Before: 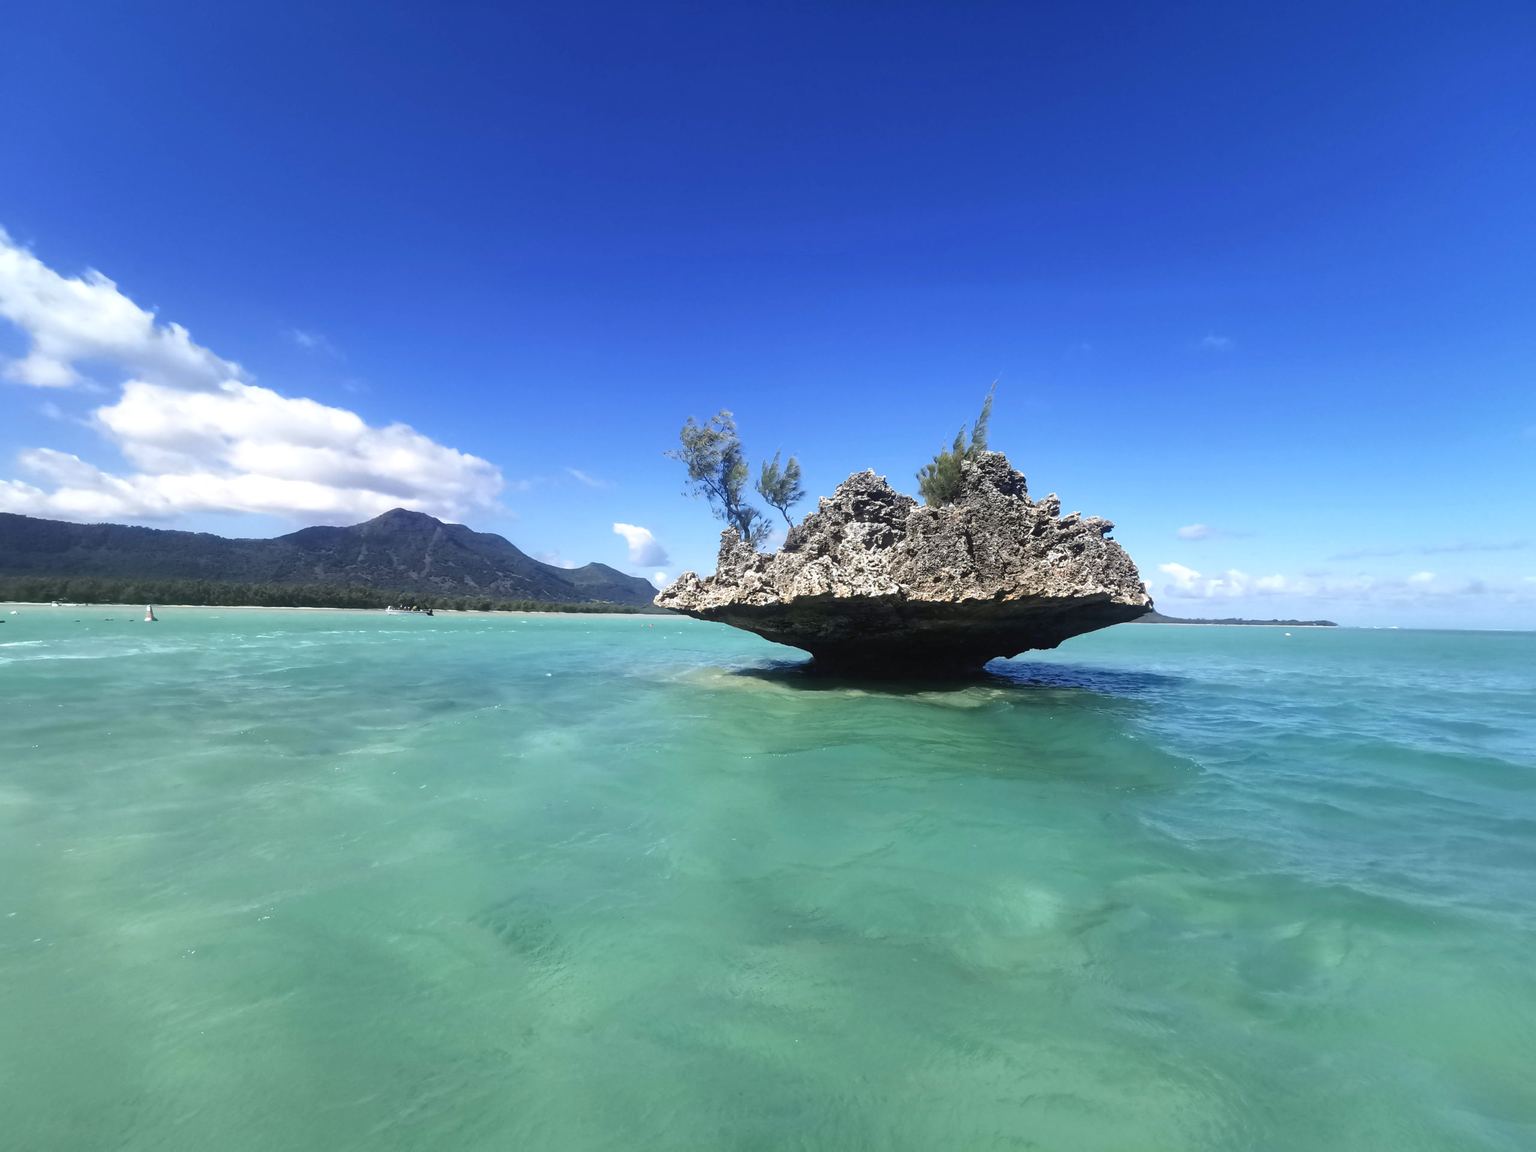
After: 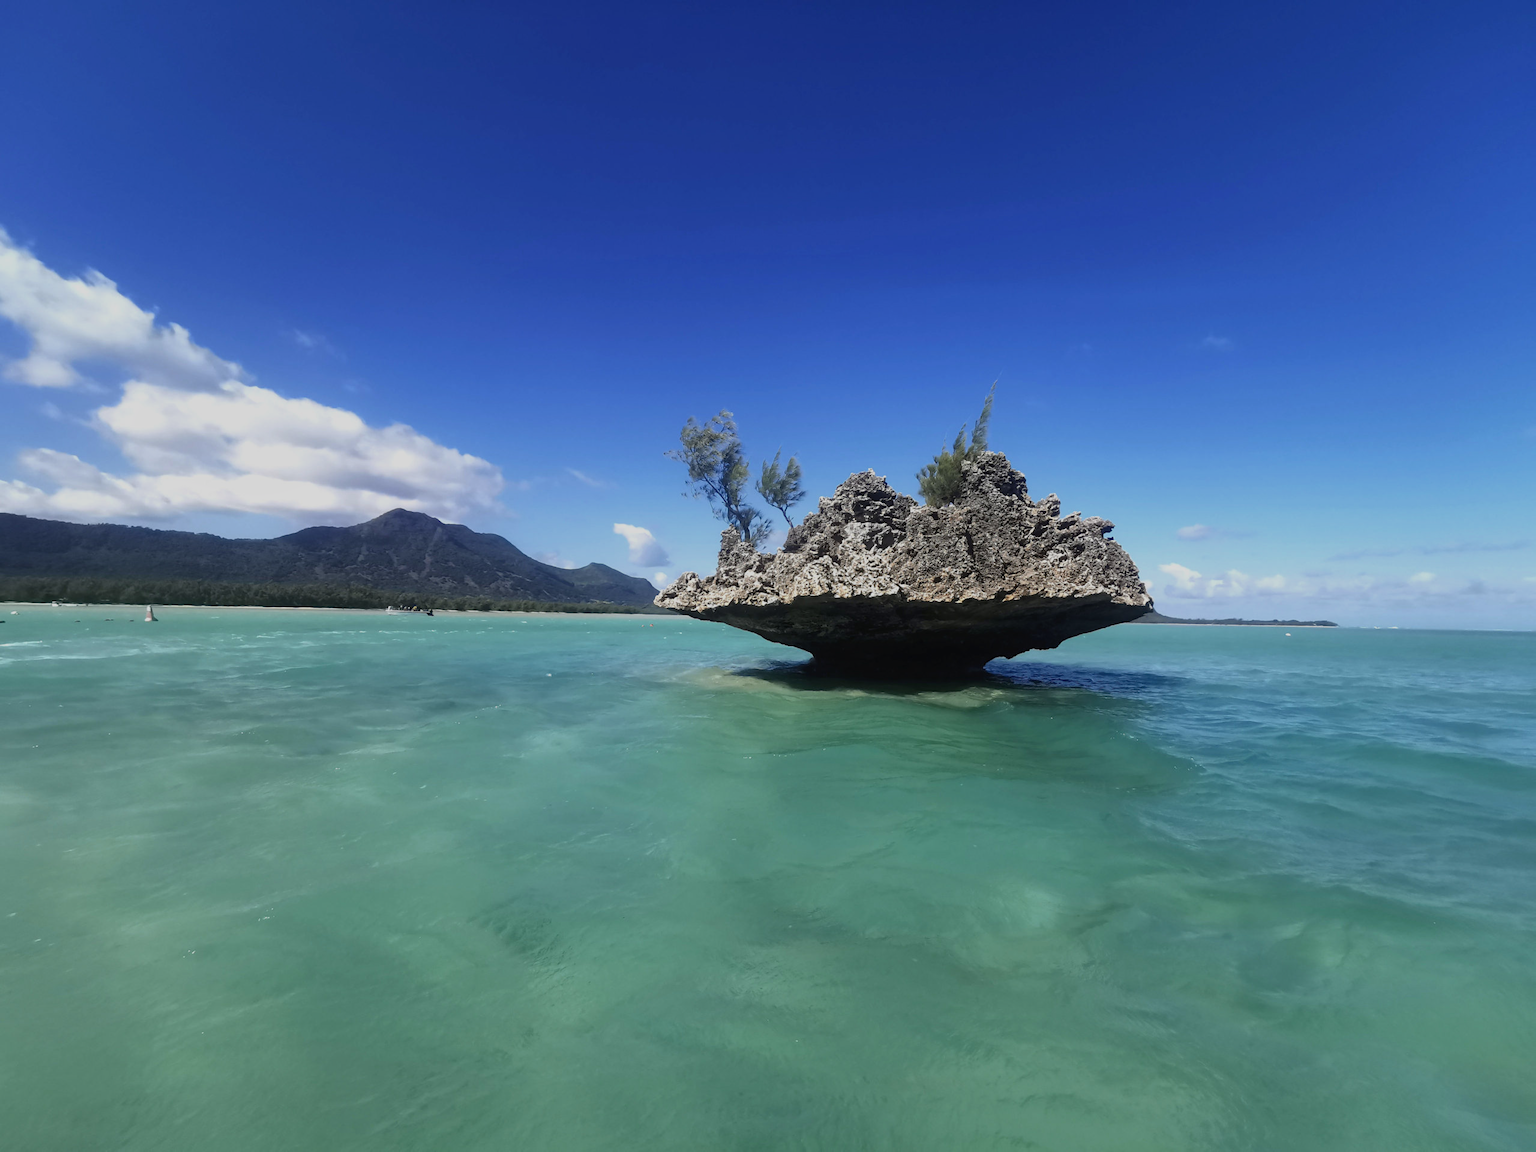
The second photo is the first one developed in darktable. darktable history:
exposure: exposure -0.582 EV, compensate highlight preservation false
tone equalizer: on, module defaults
